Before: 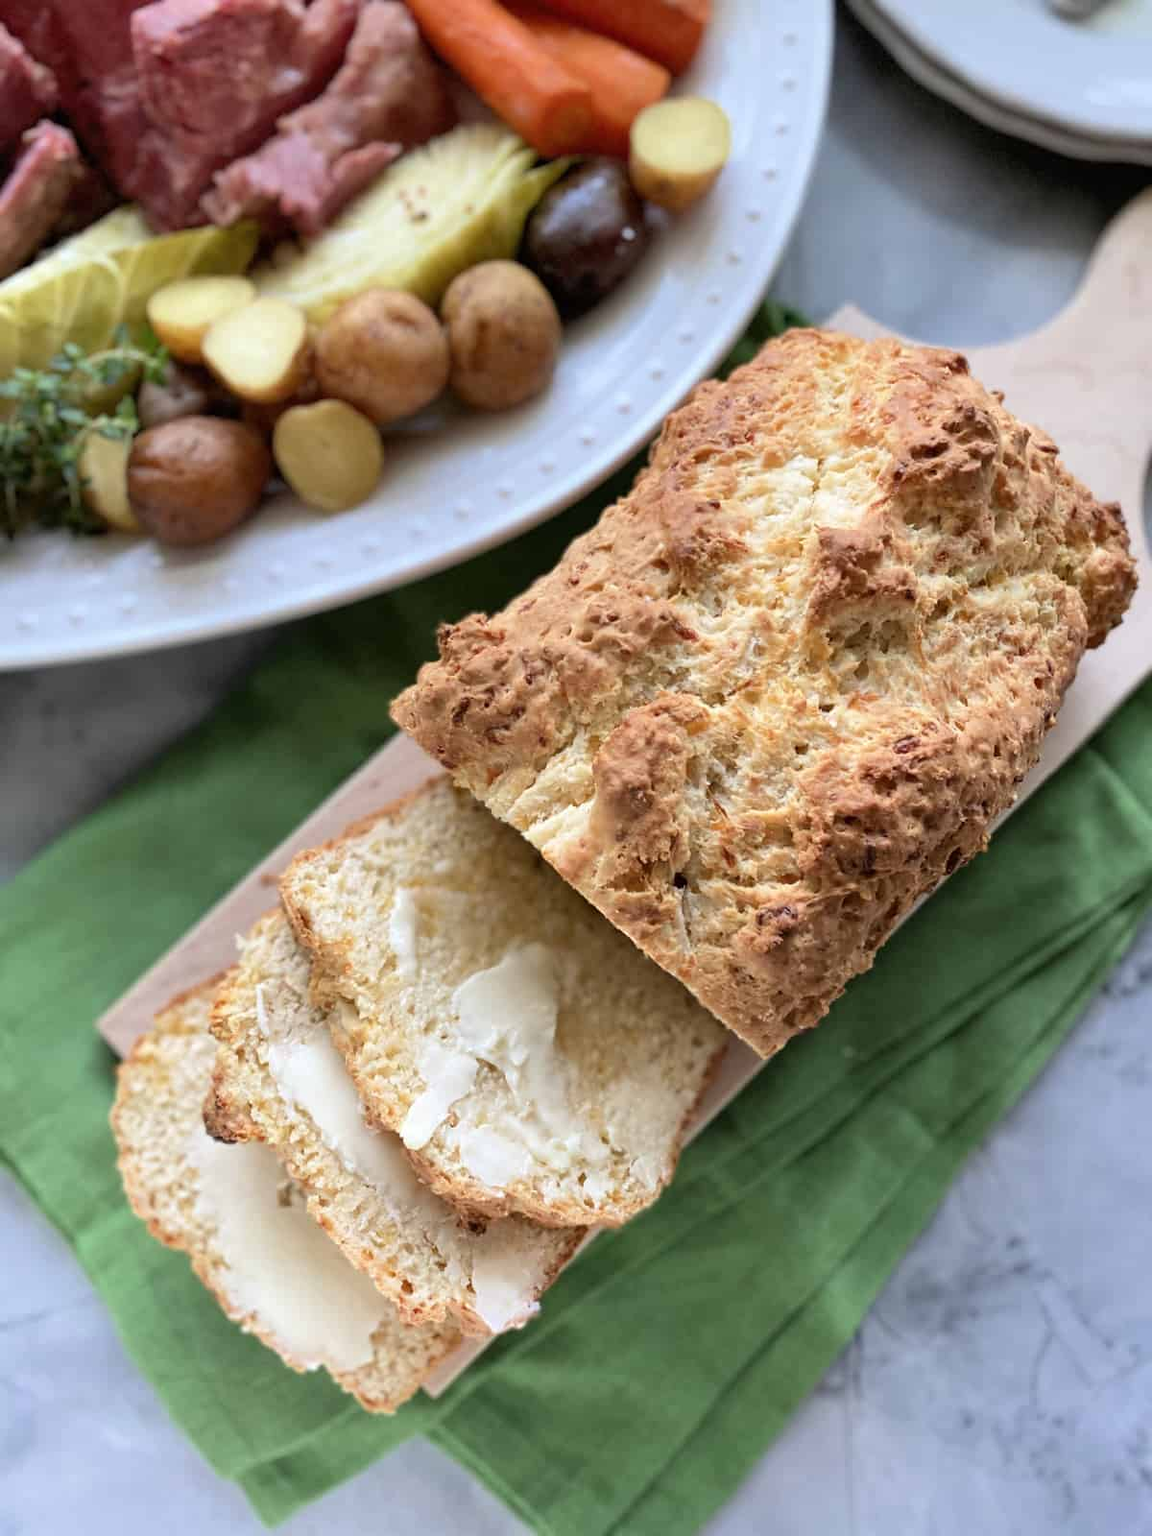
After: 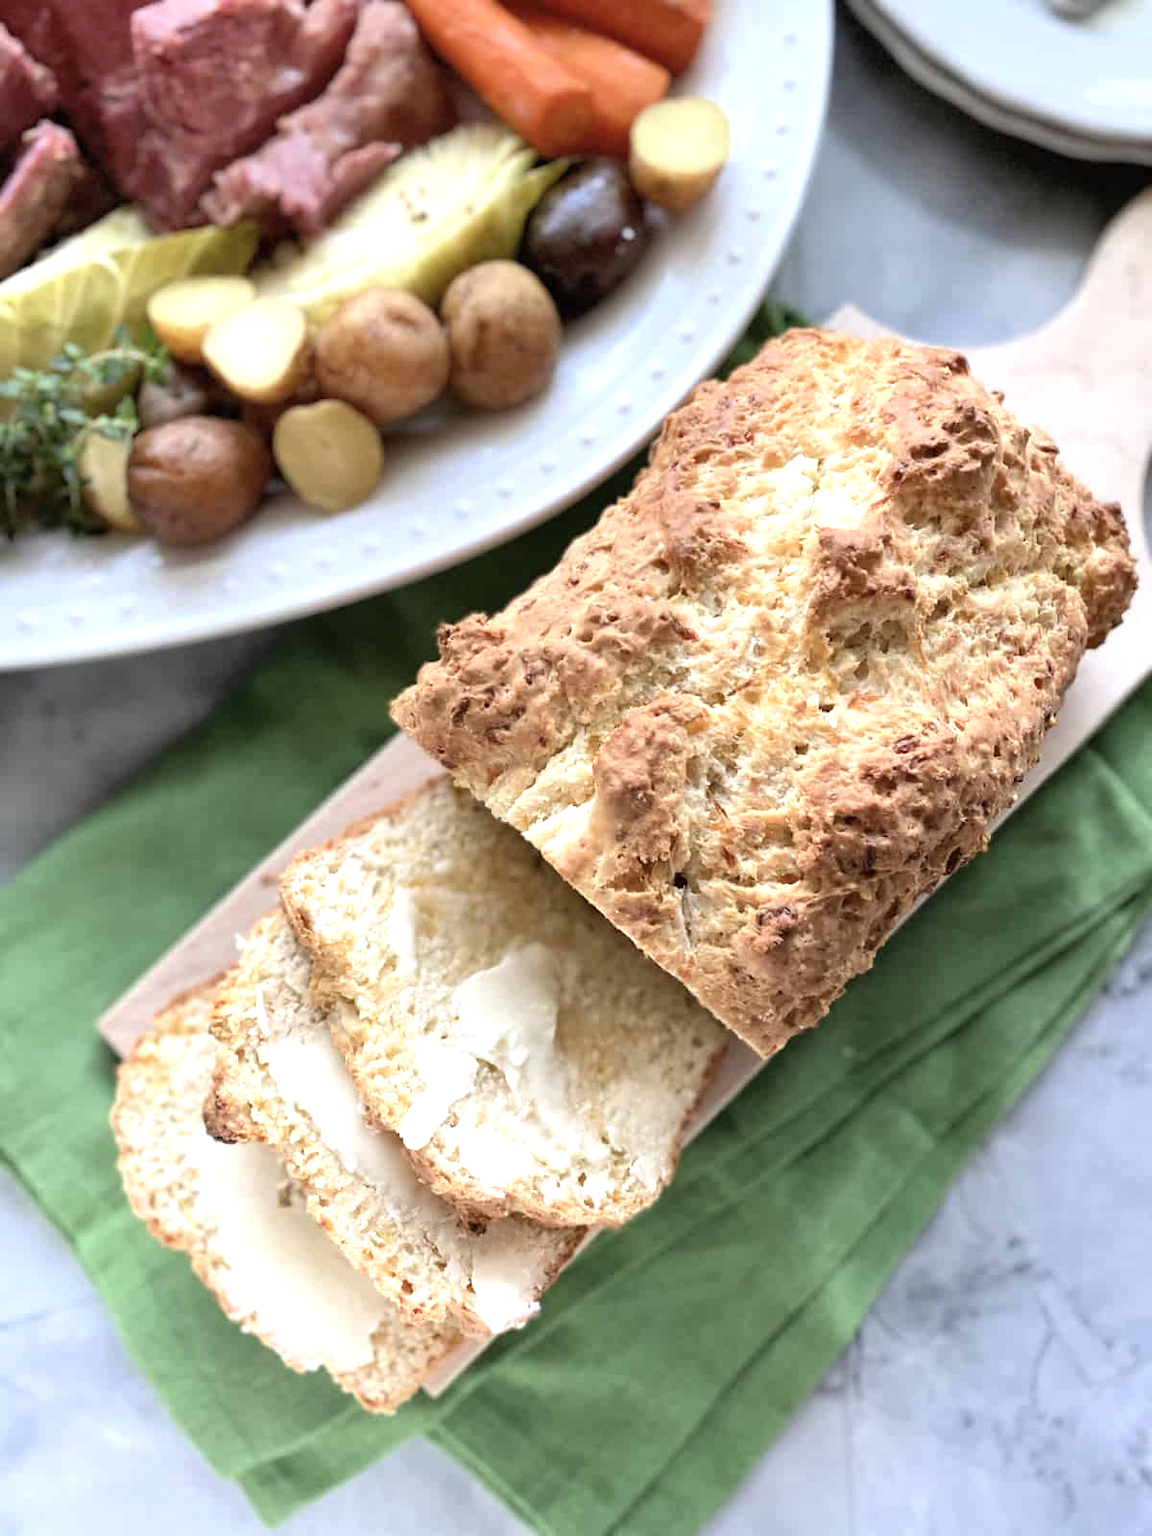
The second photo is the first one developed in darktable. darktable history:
contrast brightness saturation: saturation -0.155
exposure: exposure 0.558 EV, compensate highlight preservation false
